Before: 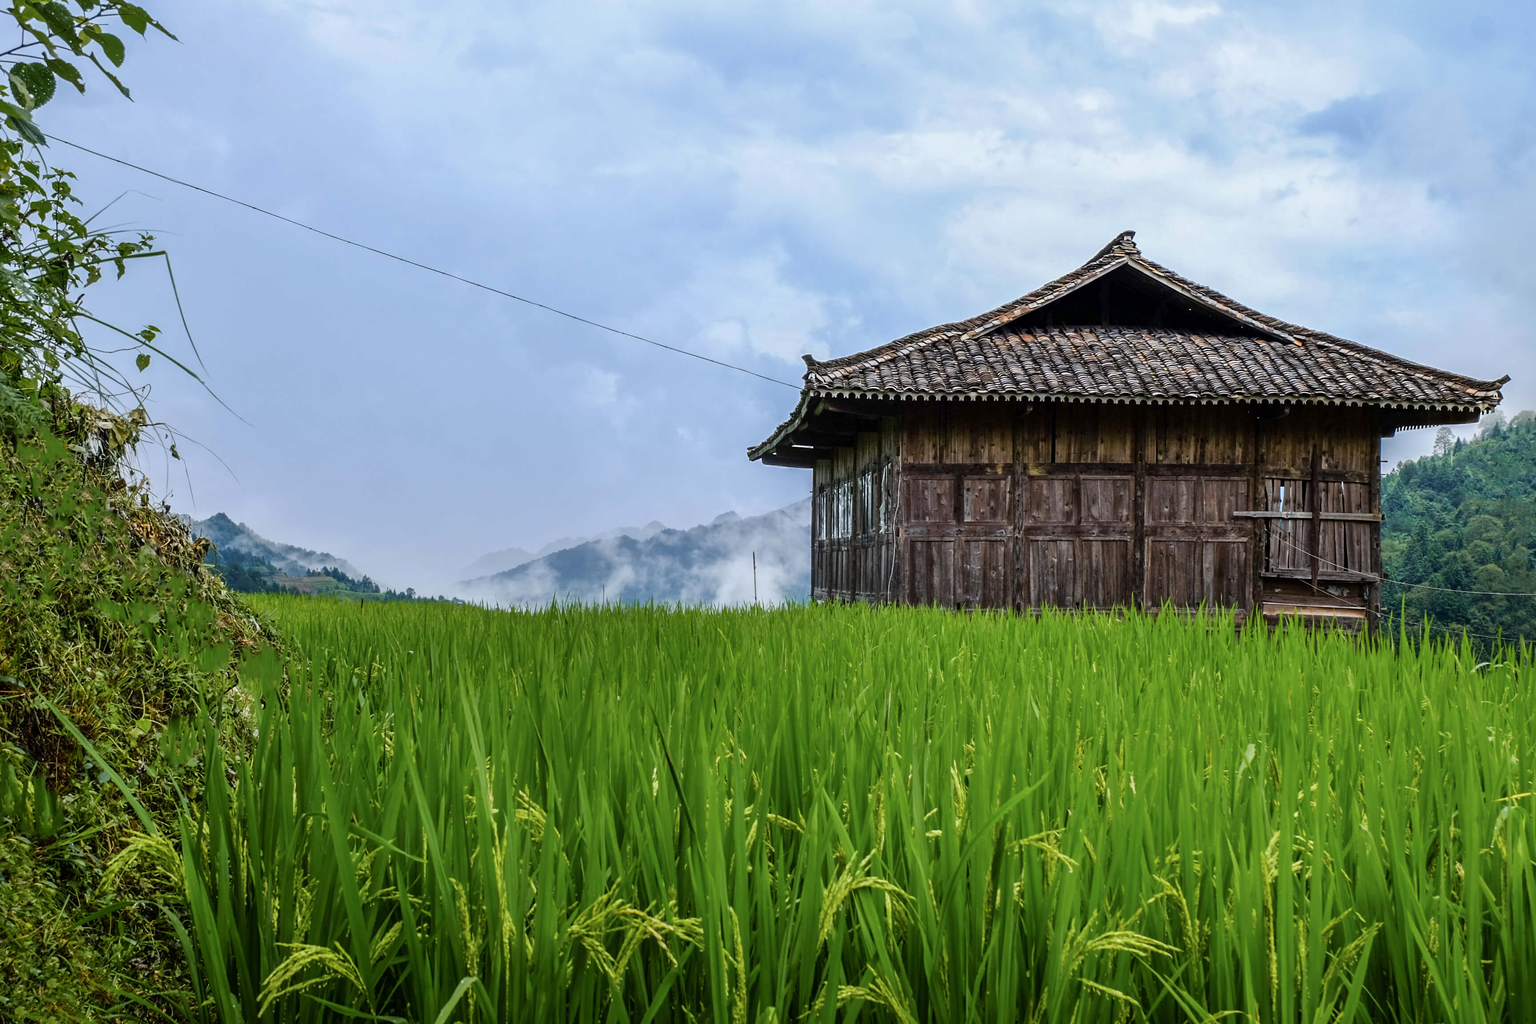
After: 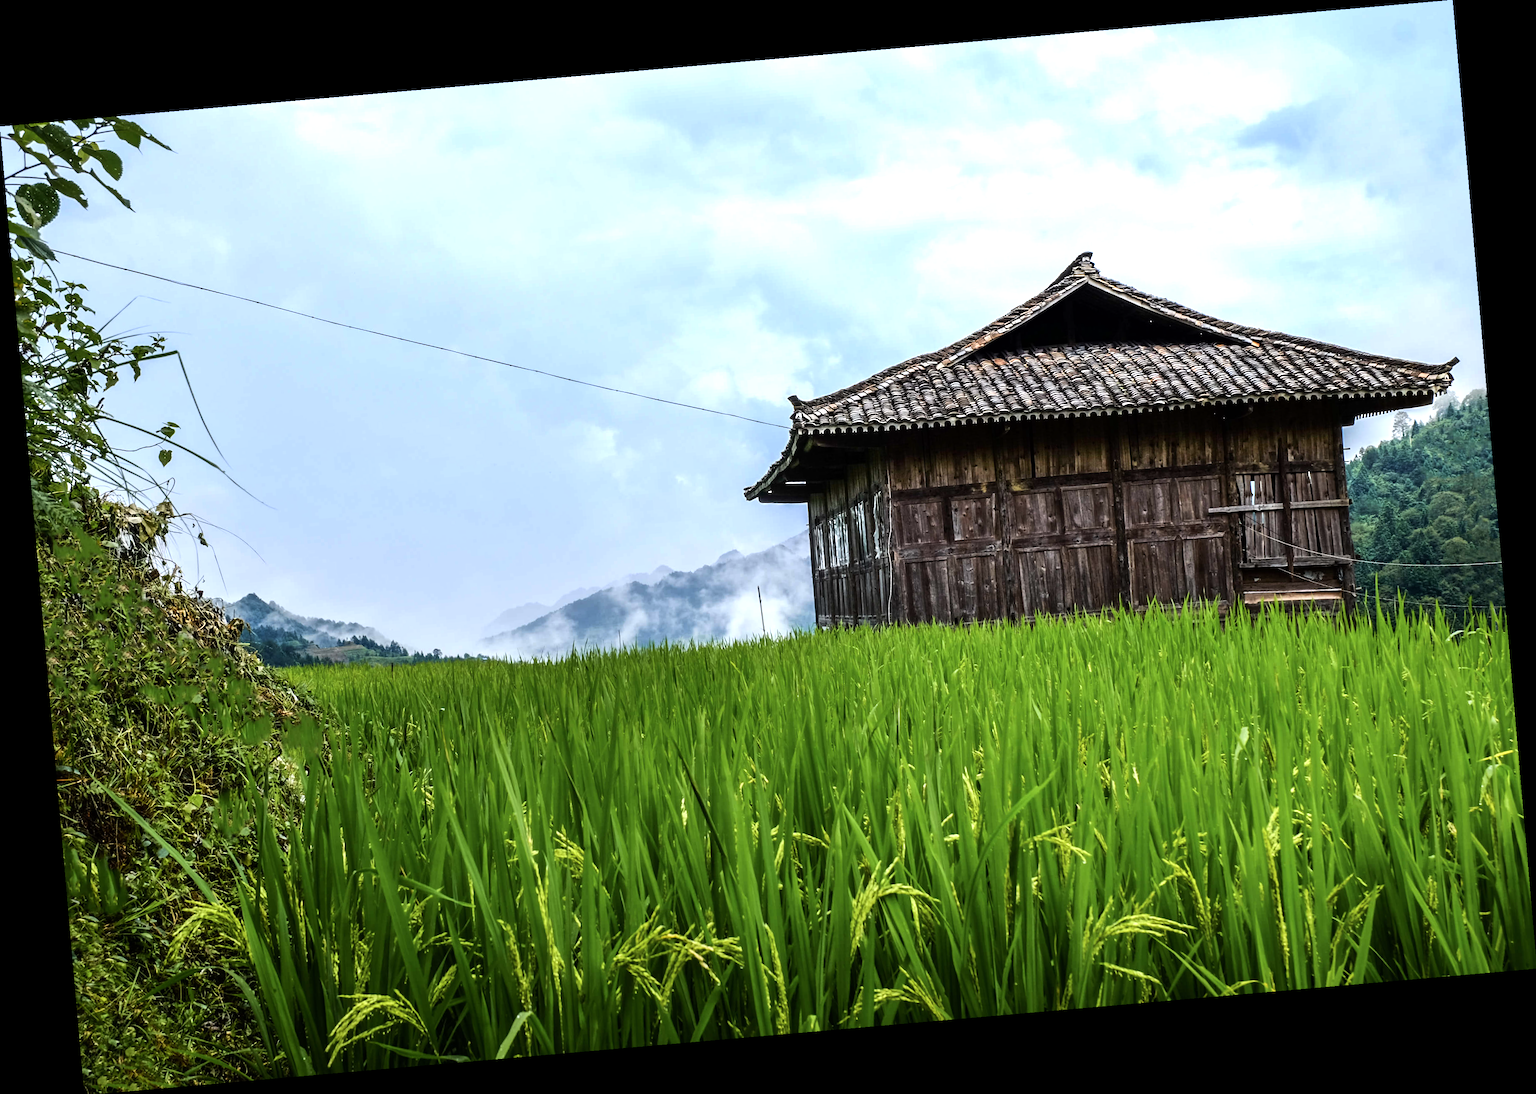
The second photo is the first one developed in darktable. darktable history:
rotate and perspective: rotation -4.98°, automatic cropping off
exposure: compensate highlight preservation false
tone equalizer: -8 EV -0.75 EV, -7 EV -0.7 EV, -6 EV -0.6 EV, -5 EV -0.4 EV, -3 EV 0.4 EV, -2 EV 0.6 EV, -1 EV 0.7 EV, +0 EV 0.75 EV, edges refinement/feathering 500, mask exposure compensation -1.57 EV, preserve details no
